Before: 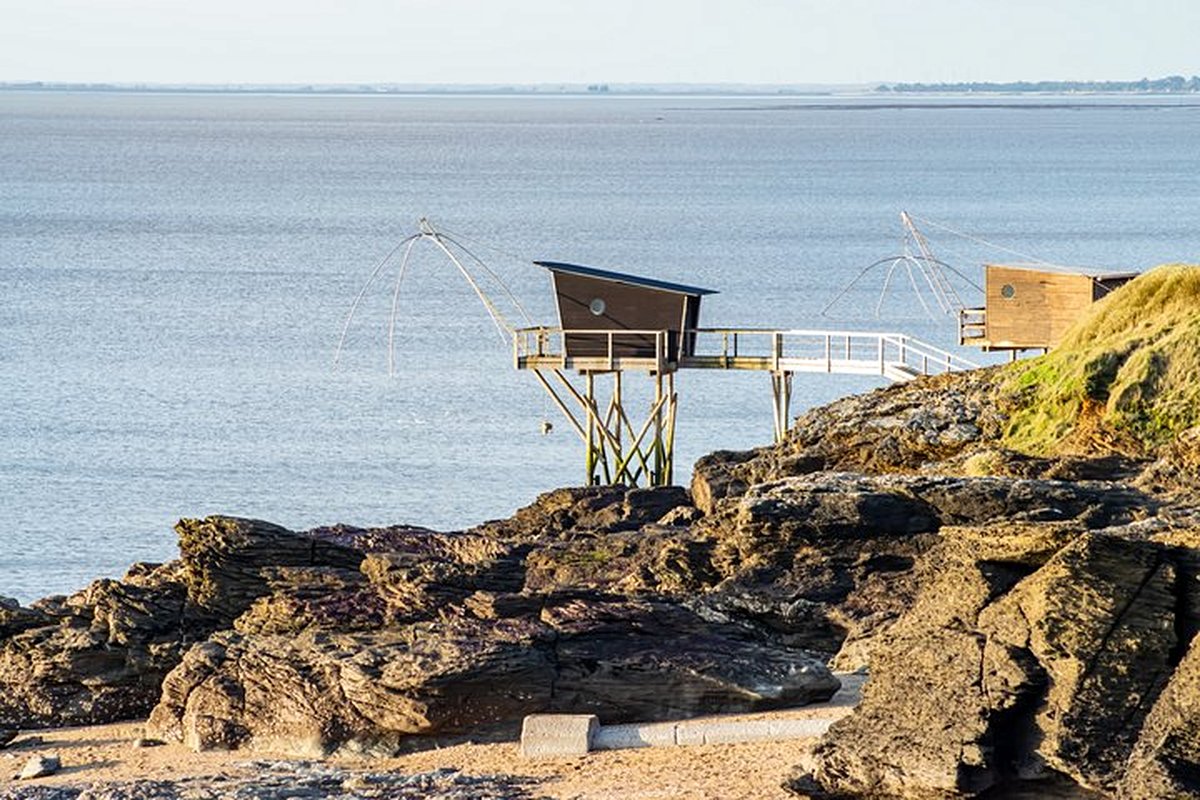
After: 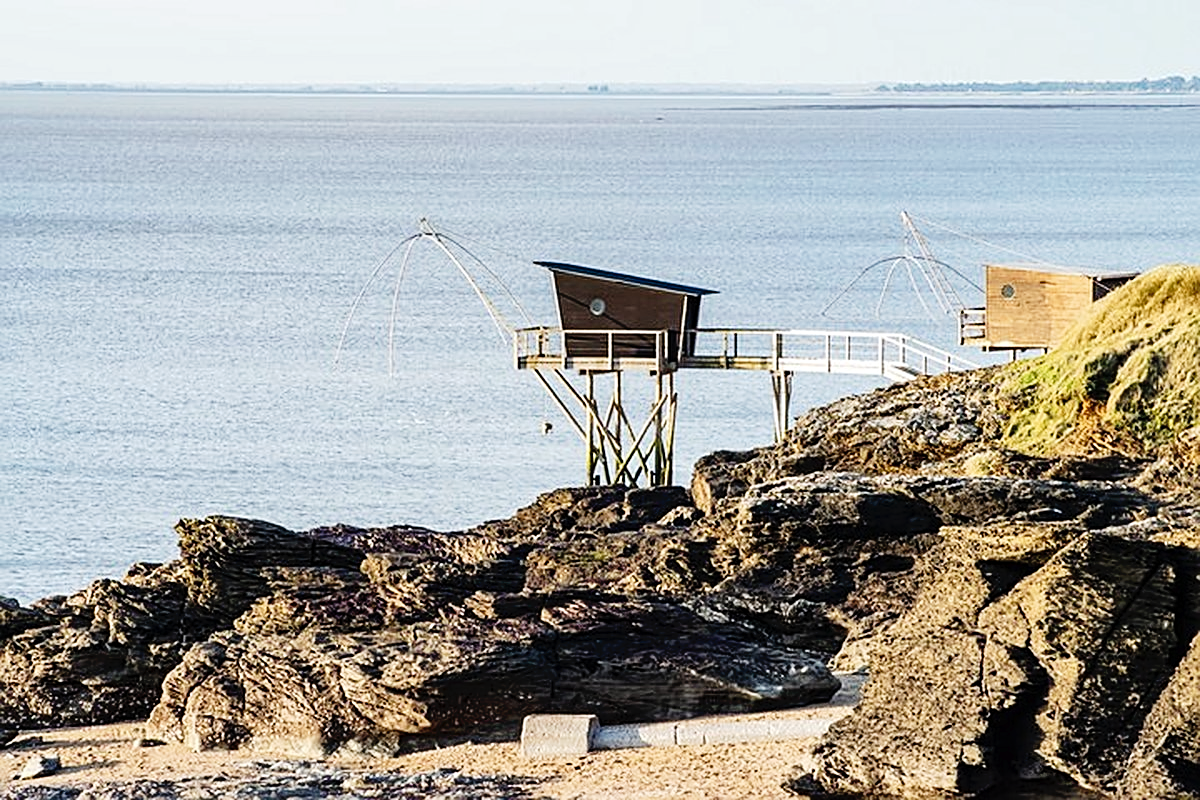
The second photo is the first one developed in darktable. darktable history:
color zones: curves: ch0 [(0, 0.5) (0.143, 0.5) (0.286, 0.5) (0.429, 0.504) (0.571, 0.5) (0.714, 0.509) (0.857, 0.5) (1, 0.5)]; ch1 [(0, 0.425) (0.143, 0.425) (0.286, 0.375) (0.429, 0.405) (0.571, 0.5) (0.714, 0.47) (0.857, 0.425) (1, 0.435)]; ch2 [(0, 0.5) (0.143, 0.5) (0.286, 0.5) (0.429, 0.517) (0.571, 0.5) (0.714, 0.51) (0.857, 0.5) (1, 0.5)]
sharpen: on, module defaults
tone curve: curves: ch0 [(0, 0) (0.003, 0.007) (0.011, 0.01) (0.025, 0.018) (0.044, 0.028) (0.069, 0.034) (0.1, 0.04) (0.136, 0.051) (0.177, 0.104) (0.224, 0.161) (0.277, 0.234) (0.335, 0.316) (0.399, 0.41) (0.468, 0.487) (0.543, 0.577) (0.623, 0.679) (0.709, 0.769) (0.801, 0.854) (0.898, 0.922) (1, 1)], preserve colors none
